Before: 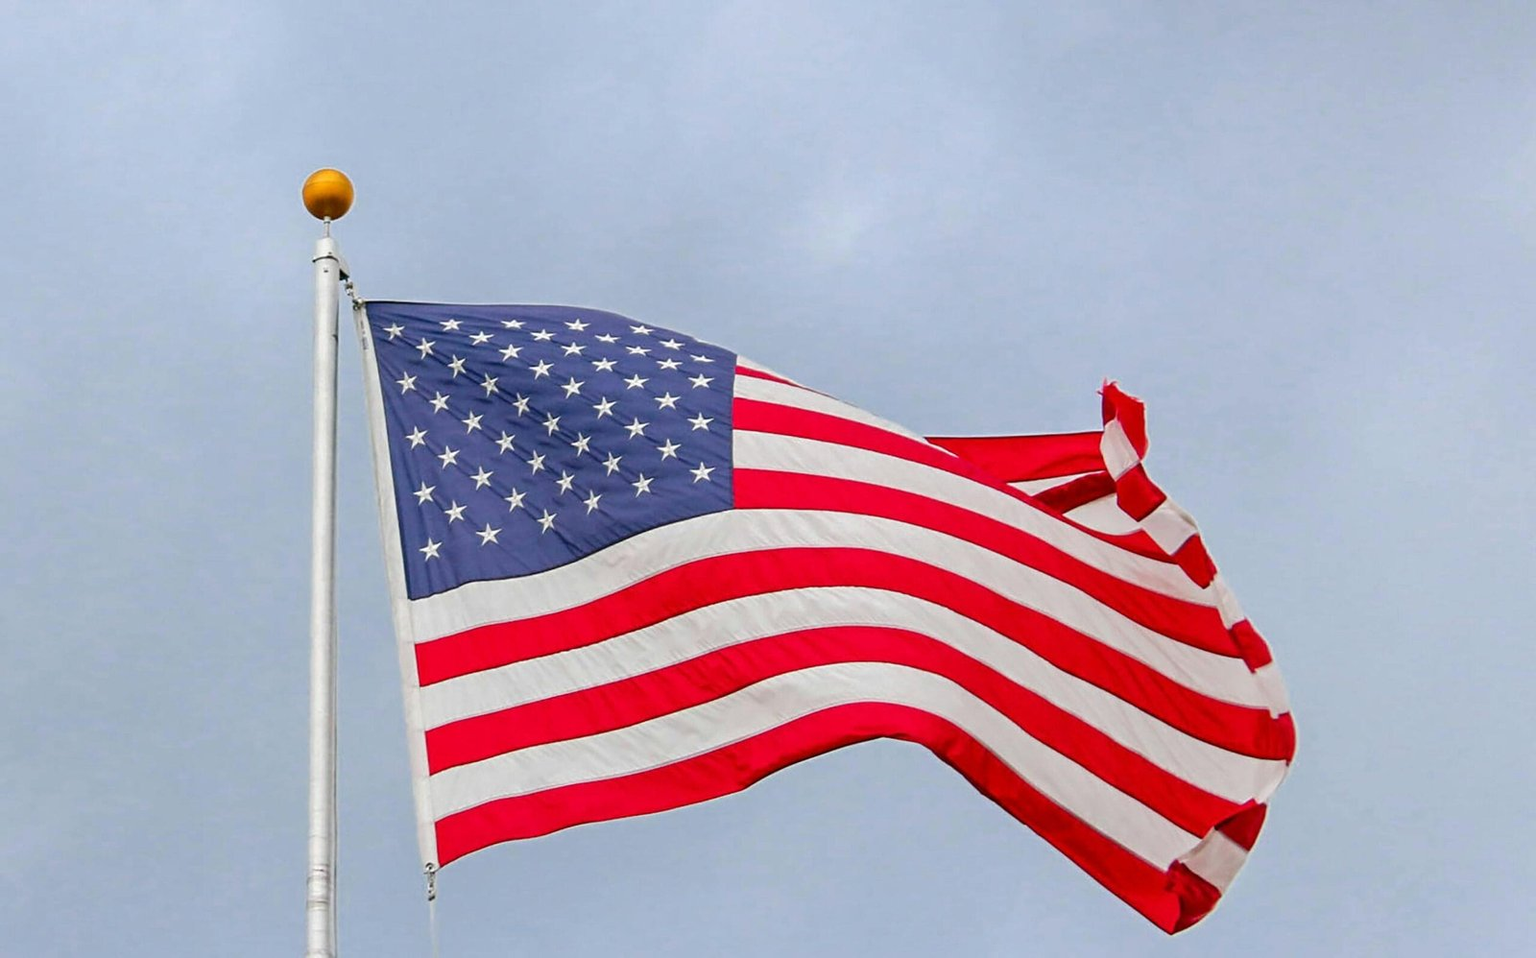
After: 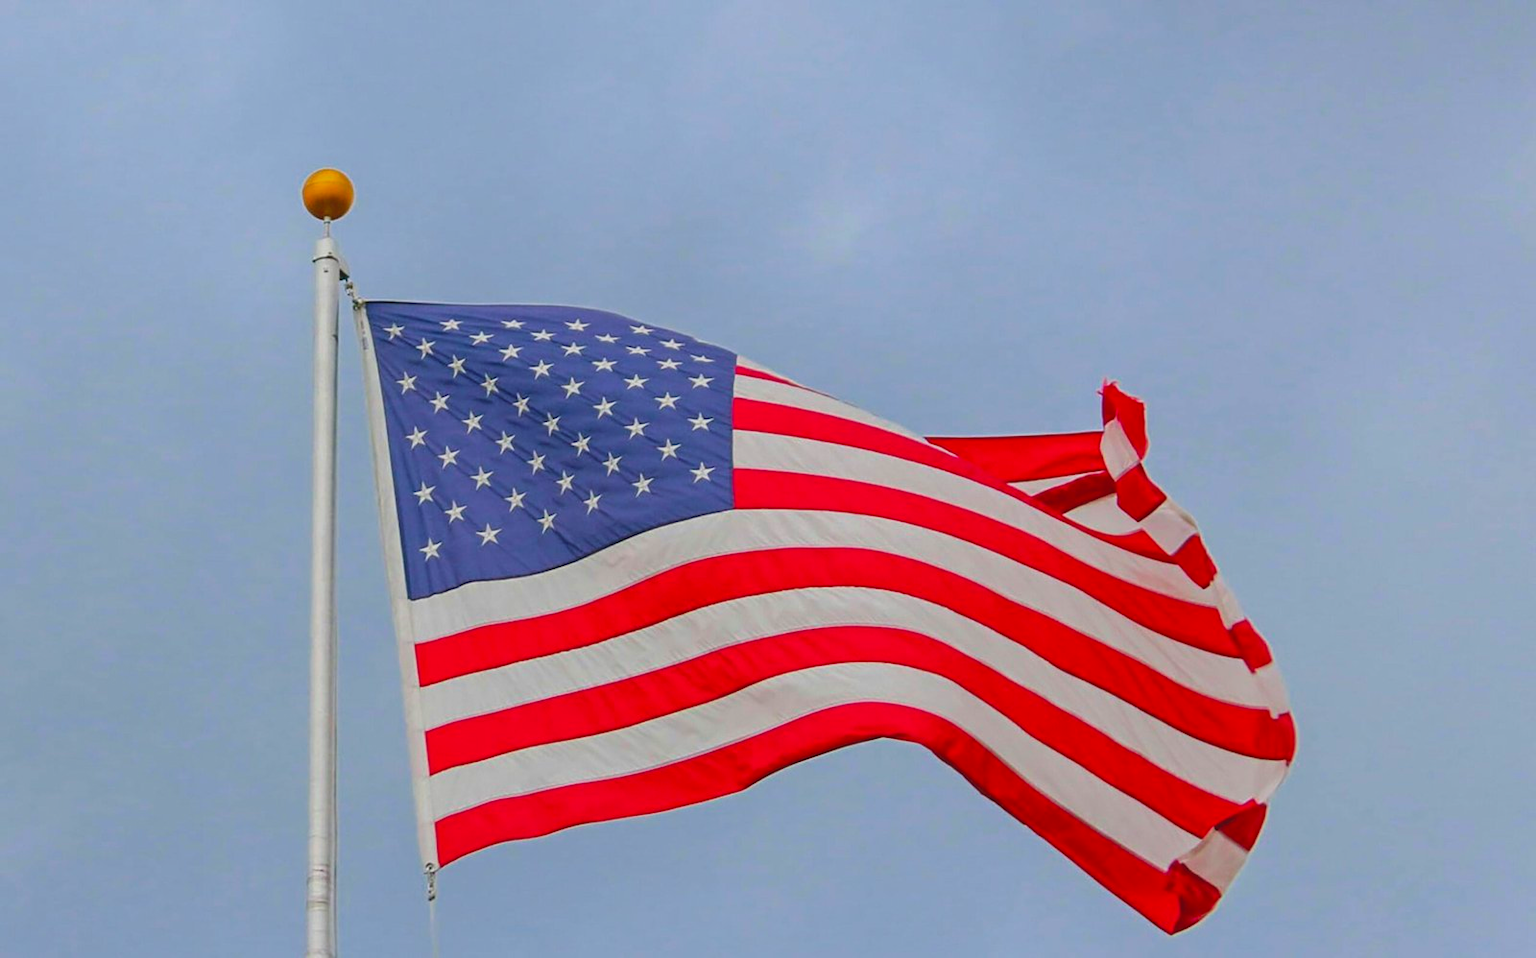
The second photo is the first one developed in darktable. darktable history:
velvia: on, module defaults
exposure: exposure -0.242 EV, compensate highlight preservation false
contrast brightness saturation: contrast -0.19, saturation 0.19
